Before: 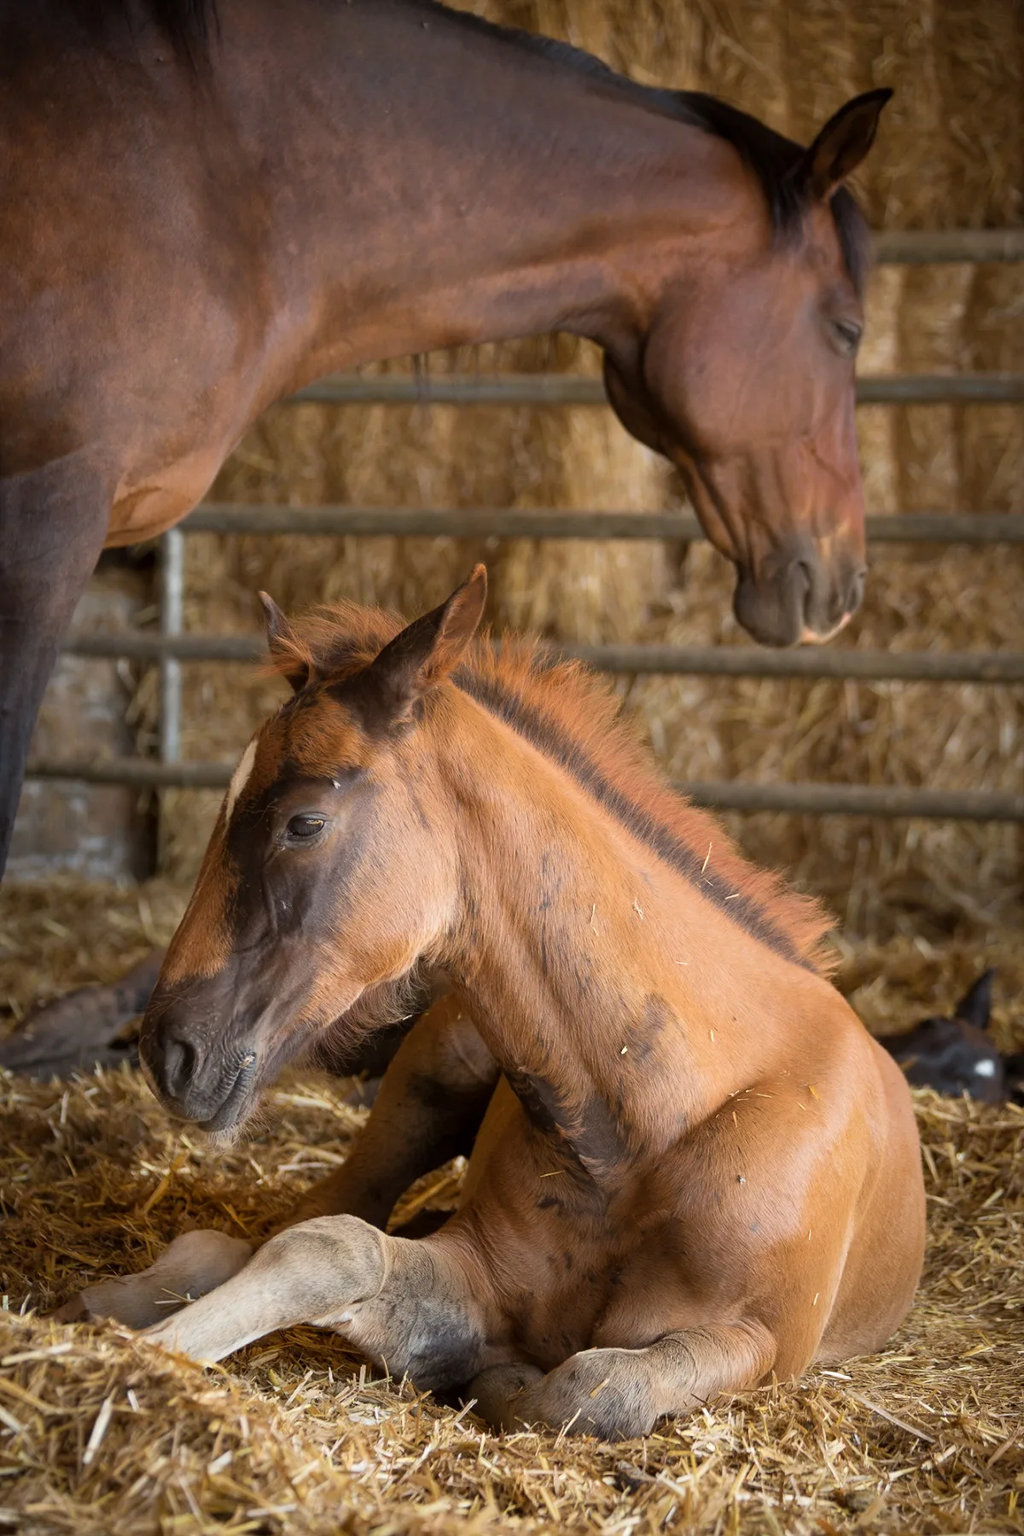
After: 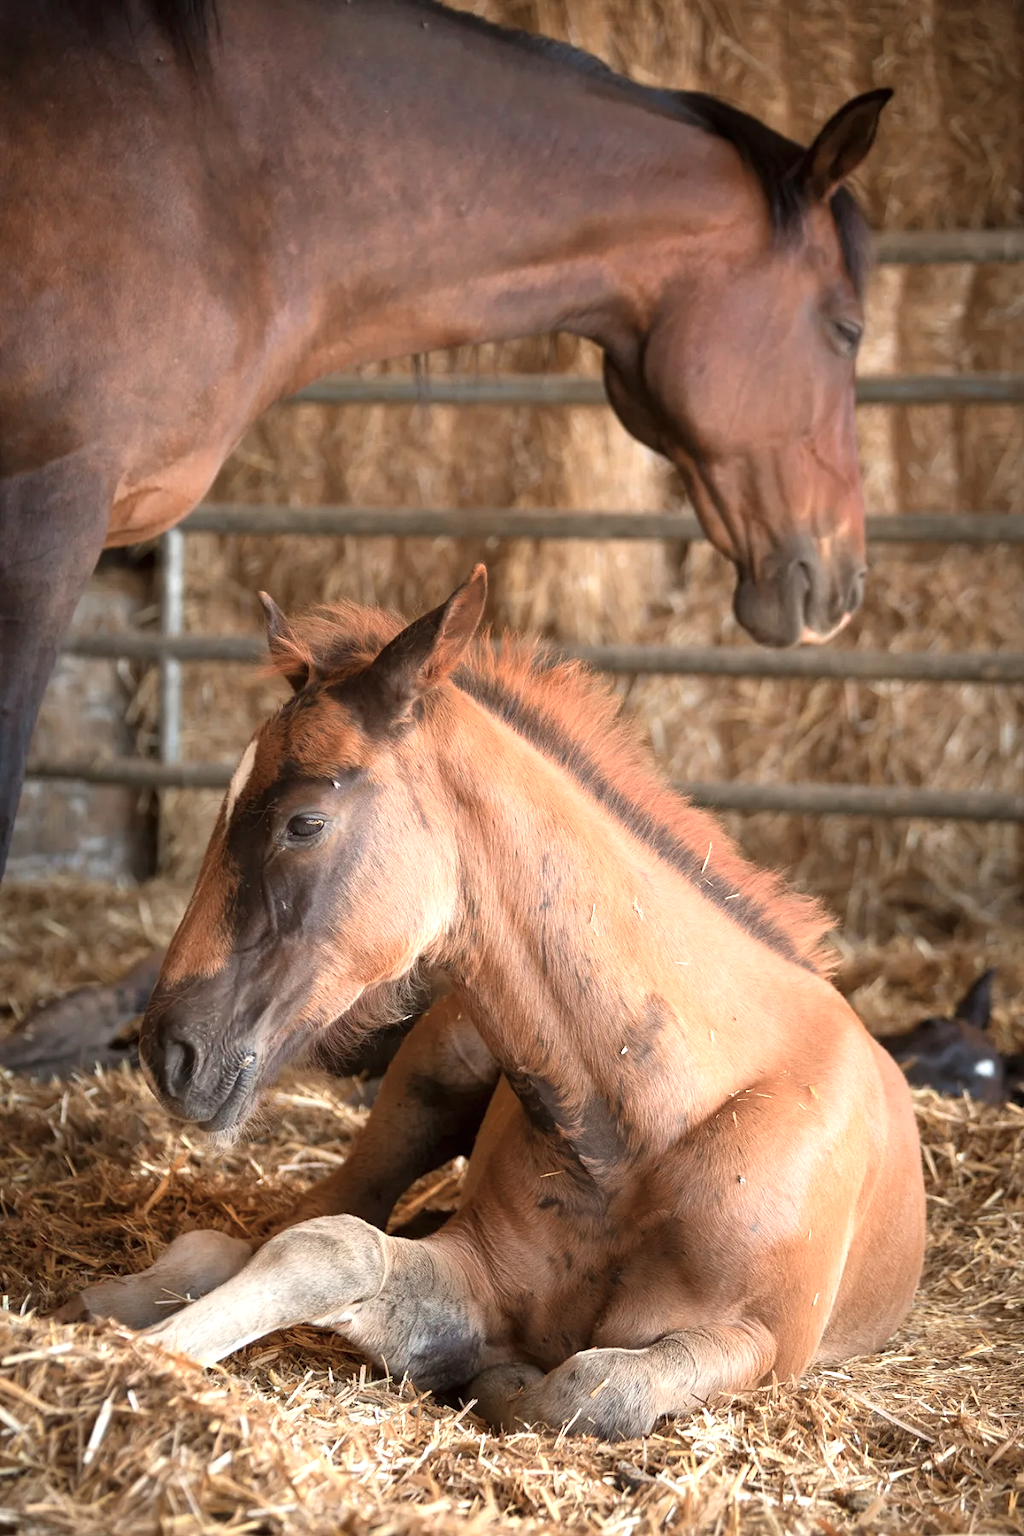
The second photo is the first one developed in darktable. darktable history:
color zones: curves: ch0 [(0, 0.473) (0.001, 0.473) (0.226, 0.548) (0.4, 0.589) (0.525, 0.54) (0.728, 0.403) (0.999, 0.473) (1, 0.473)]; ch1 [(0, 0.619) (0.001, 0.619) (0.234, 0.388) (0.4, 0.372) (0.528, 0.422) (0.732, 0.53) (0.999, 0.619) (1, 0.619)]; ch2 [(0, 0.547) (0.001, 0.547) (0.226, 0.45) (0.4, 0.525) (0.525, 0.585) (0.8, 0.511) (0.999, 0.547) (1, 0.547)]
exposure: black level correction 0, exposure 0.6 EV, compensate highlight preservation false
